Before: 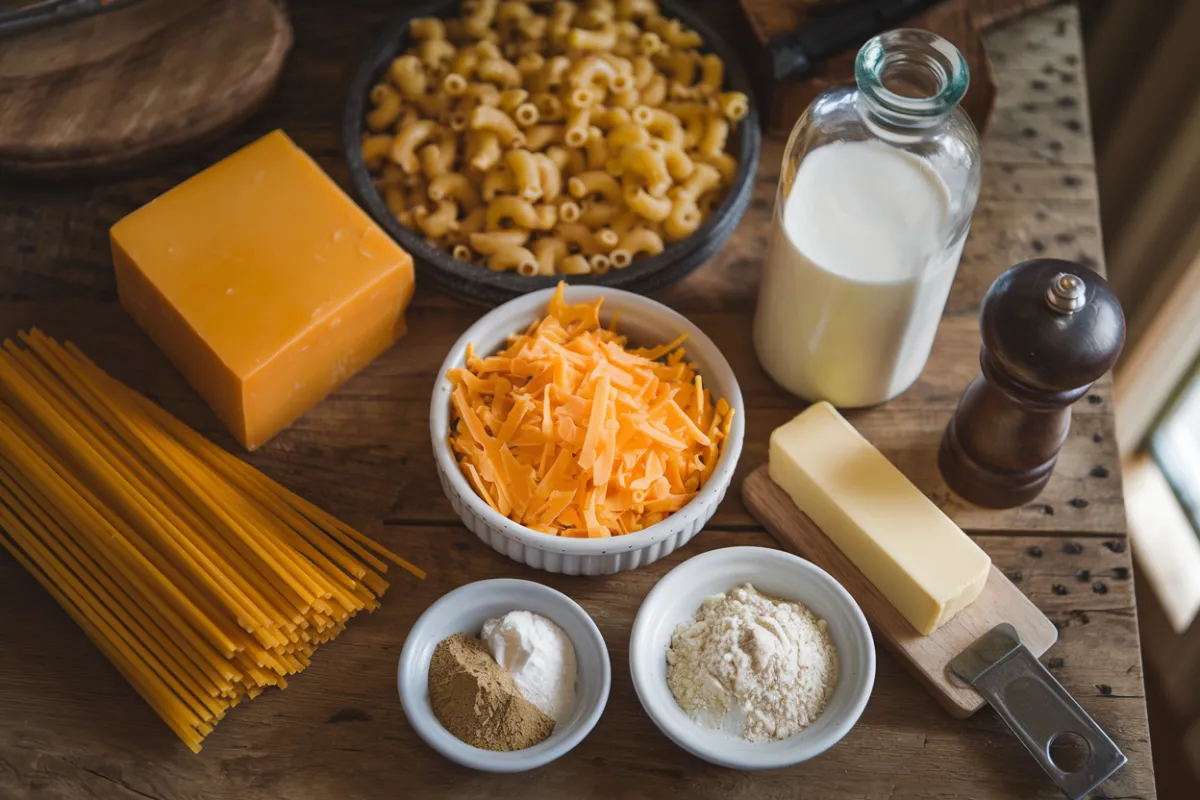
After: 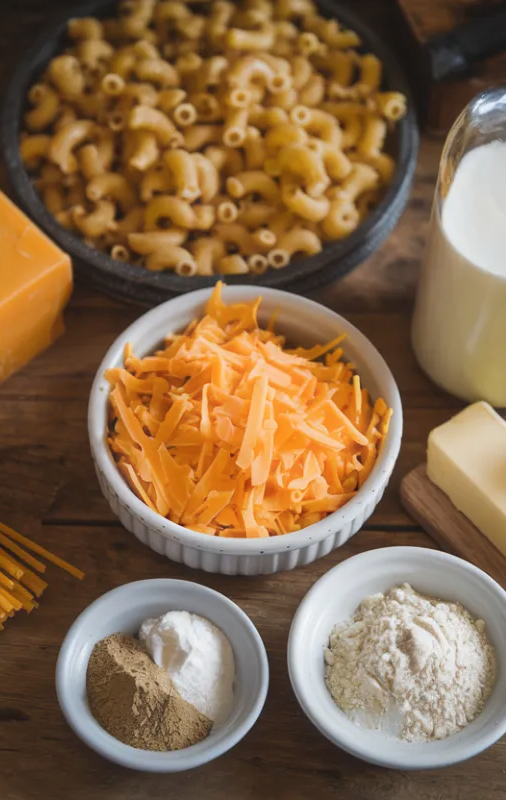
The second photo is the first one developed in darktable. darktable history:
crop: left 28.583%, right 29.231%
haze removal: strength -0.1, adaptive false
